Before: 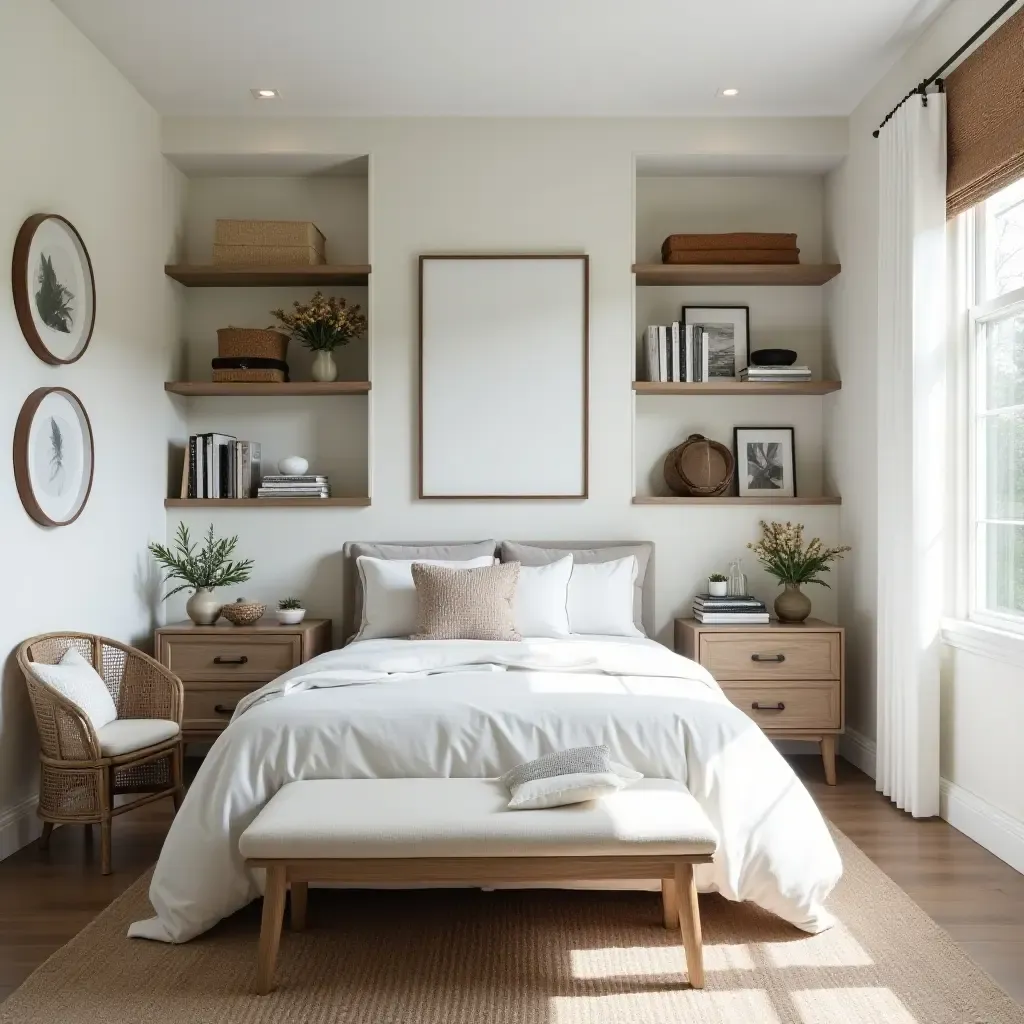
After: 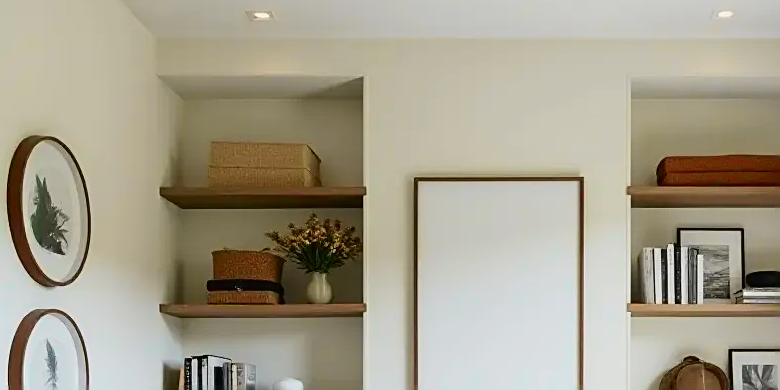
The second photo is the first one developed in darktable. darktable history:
tone curve: curves: ch0 [(0, 0.012) (0.052, 0.04) (0.107, 0.086) (0.269, 0.266) (0.471, 0.503) (0.731, 0.771) (0.921, 0.909) (0.999, 0.951)]; ch1 [(0, 0) (0.339, 0.298) (0.402, 0.363) (0.444, 0.415) (0.485, 0.469) (0.494, 0.493) (0.504, 0.501) (0.525, 0.534) (0.555, 0.593) (0.594, 0.648) (1, 1)]; ch2 [(0, 0) (0.48, 0.48) (0.504, 0.5) (0.535, 0.557) (0.581, 0.623) (0.649, 0.683) (0.824, 0.815) (1, 1)], color space Lab, independent channels, preserve colors none
crop: left 0.579%, top 7.627%, right 23.167%, bottom 54.275%
sharpen: on, module defaults
